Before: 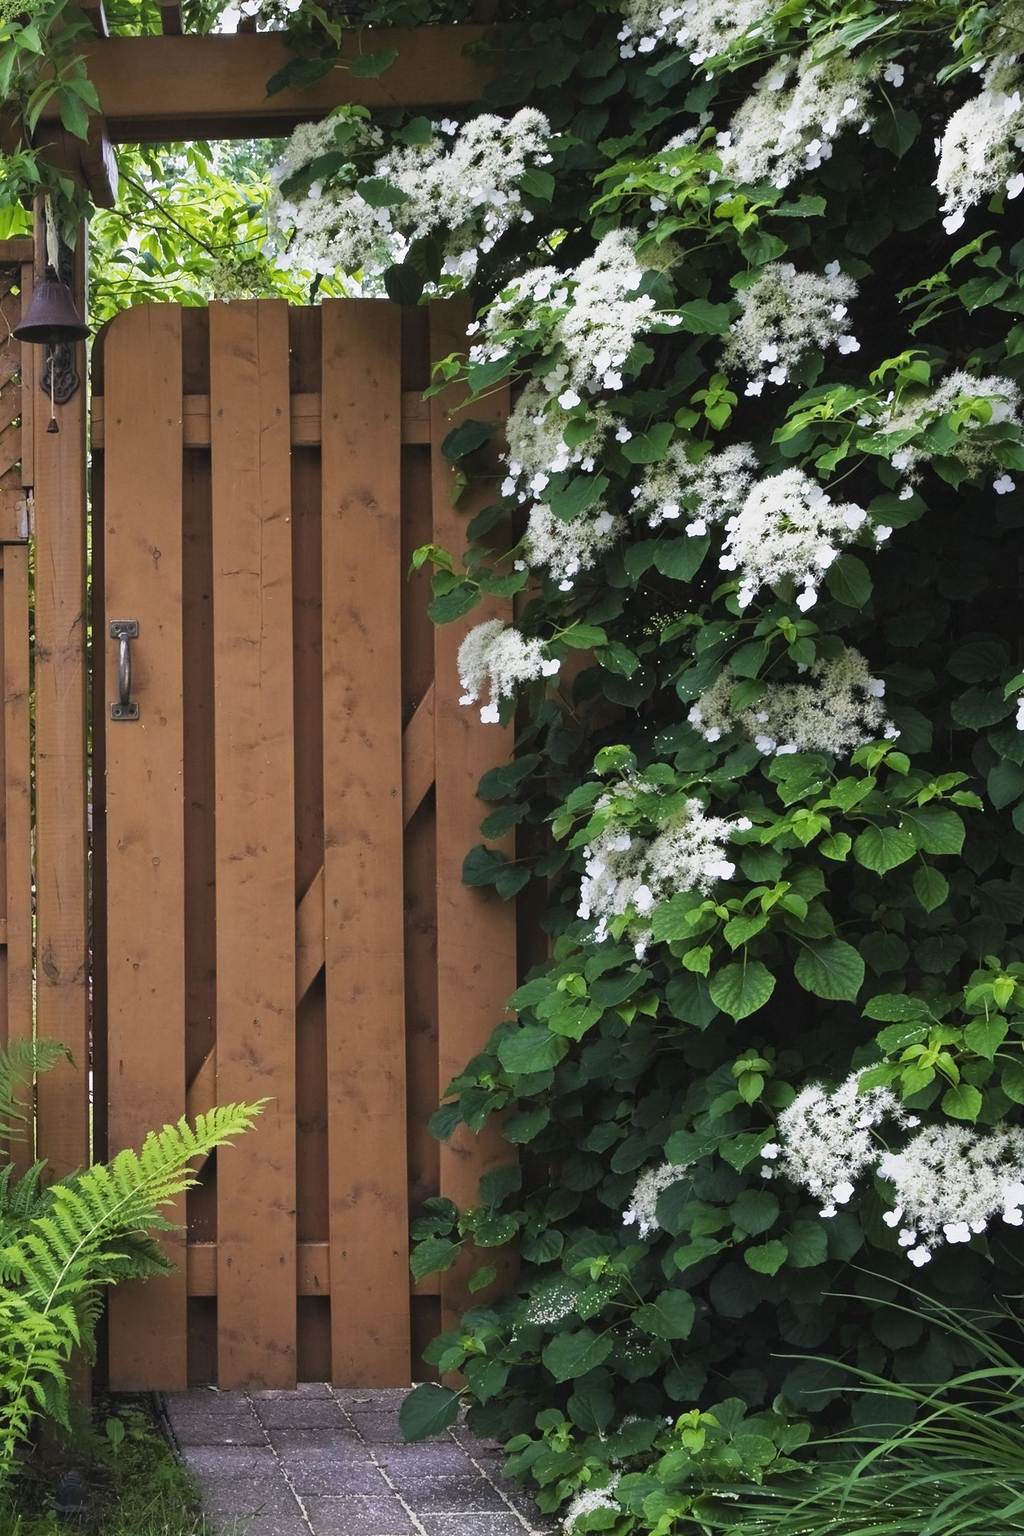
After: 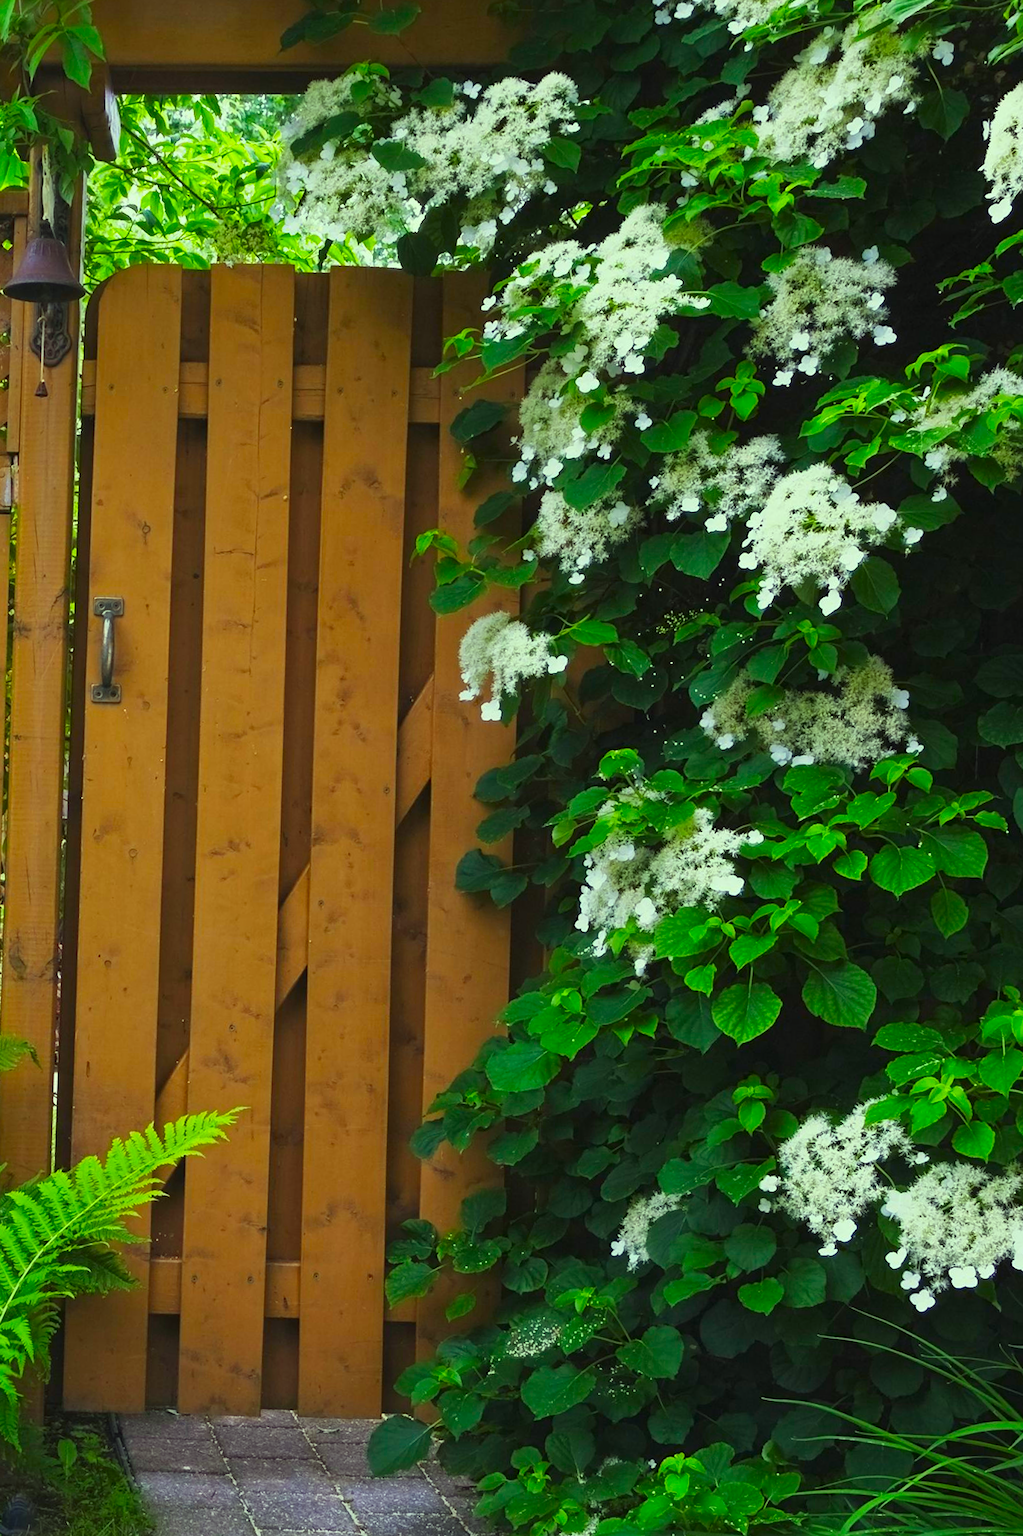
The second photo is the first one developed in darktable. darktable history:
color correction: highlights a* -10.76, highlights b* 9.95, saturation 1.72
crop and rotate: angle -2.17°
